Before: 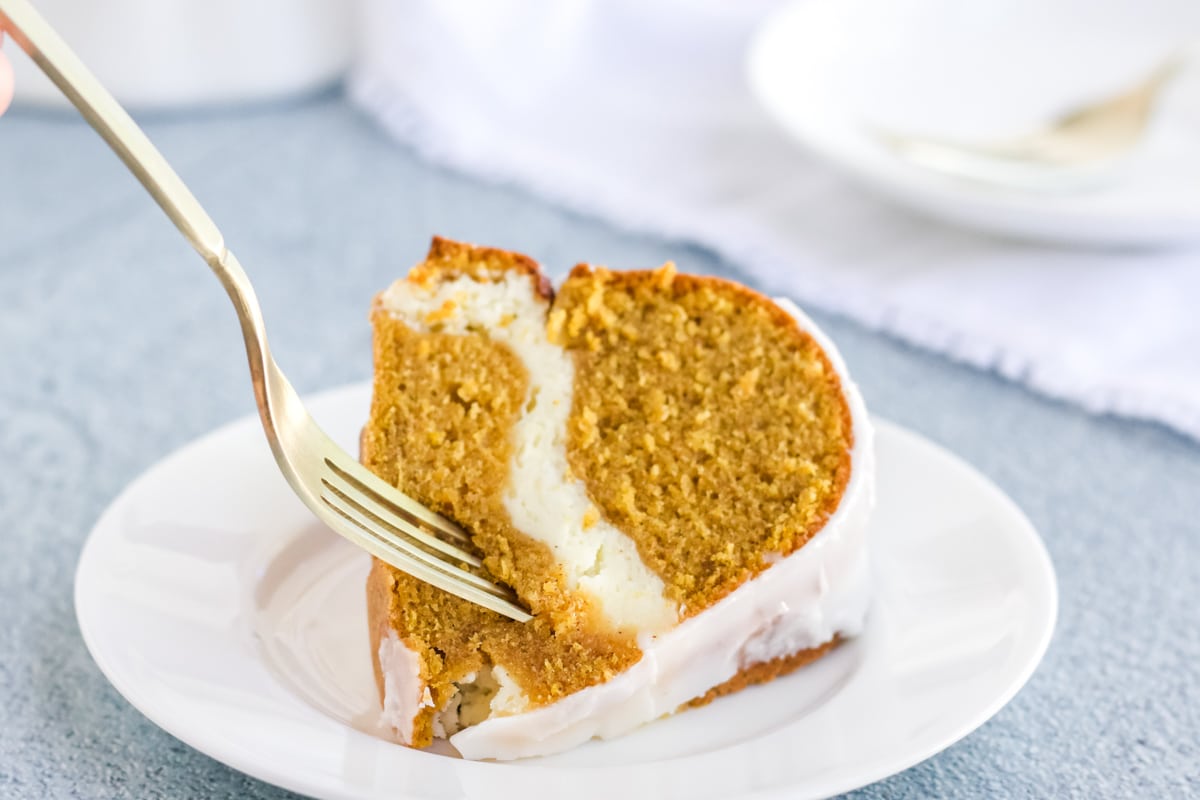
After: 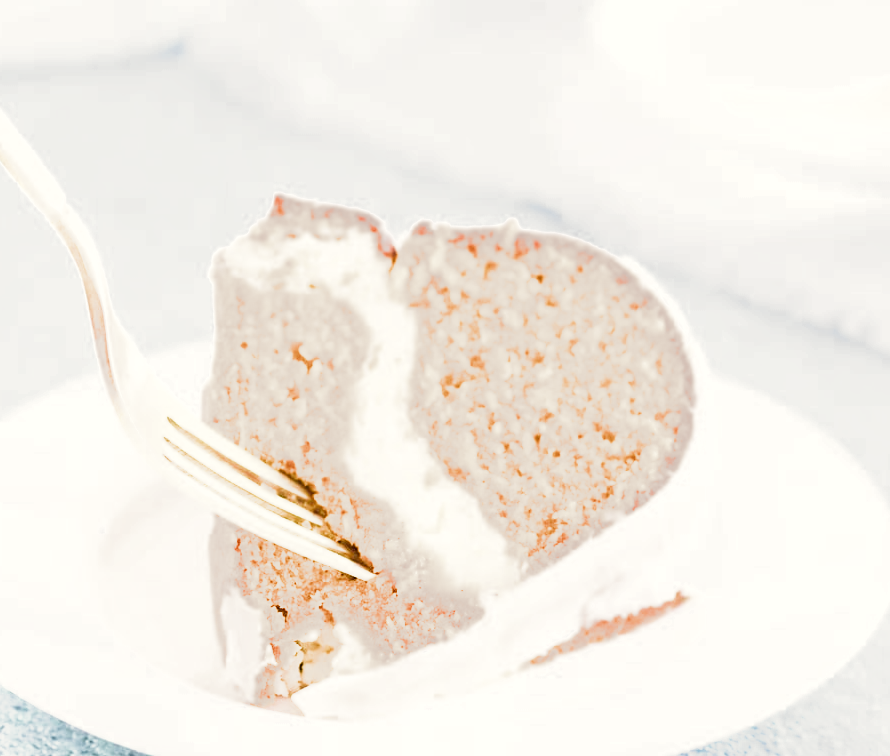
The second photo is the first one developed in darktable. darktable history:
filmic rgb: middle gray luminance 12.8%, black relative exposure -10.1 EV, white relative exposure 3.47 EV, target black luminance 0%, hardness 5.75, latitude 45.18%, contrast 1.234, highlights saturation mix 6.07%, shadows ↔ highlights balance 27.28%, add noise in highlights 0.002, preserve chrominance max RGB, color science v3 (2019), use custom middle-gray values true, contrast in highlights soft
exposure: black level correction 0, exposure 1.509 EV, compensate highlight preservation false
crop and rotate: left 13.212%, top 5.388%, right 12.564%
color correction: highlights b* 2.94
